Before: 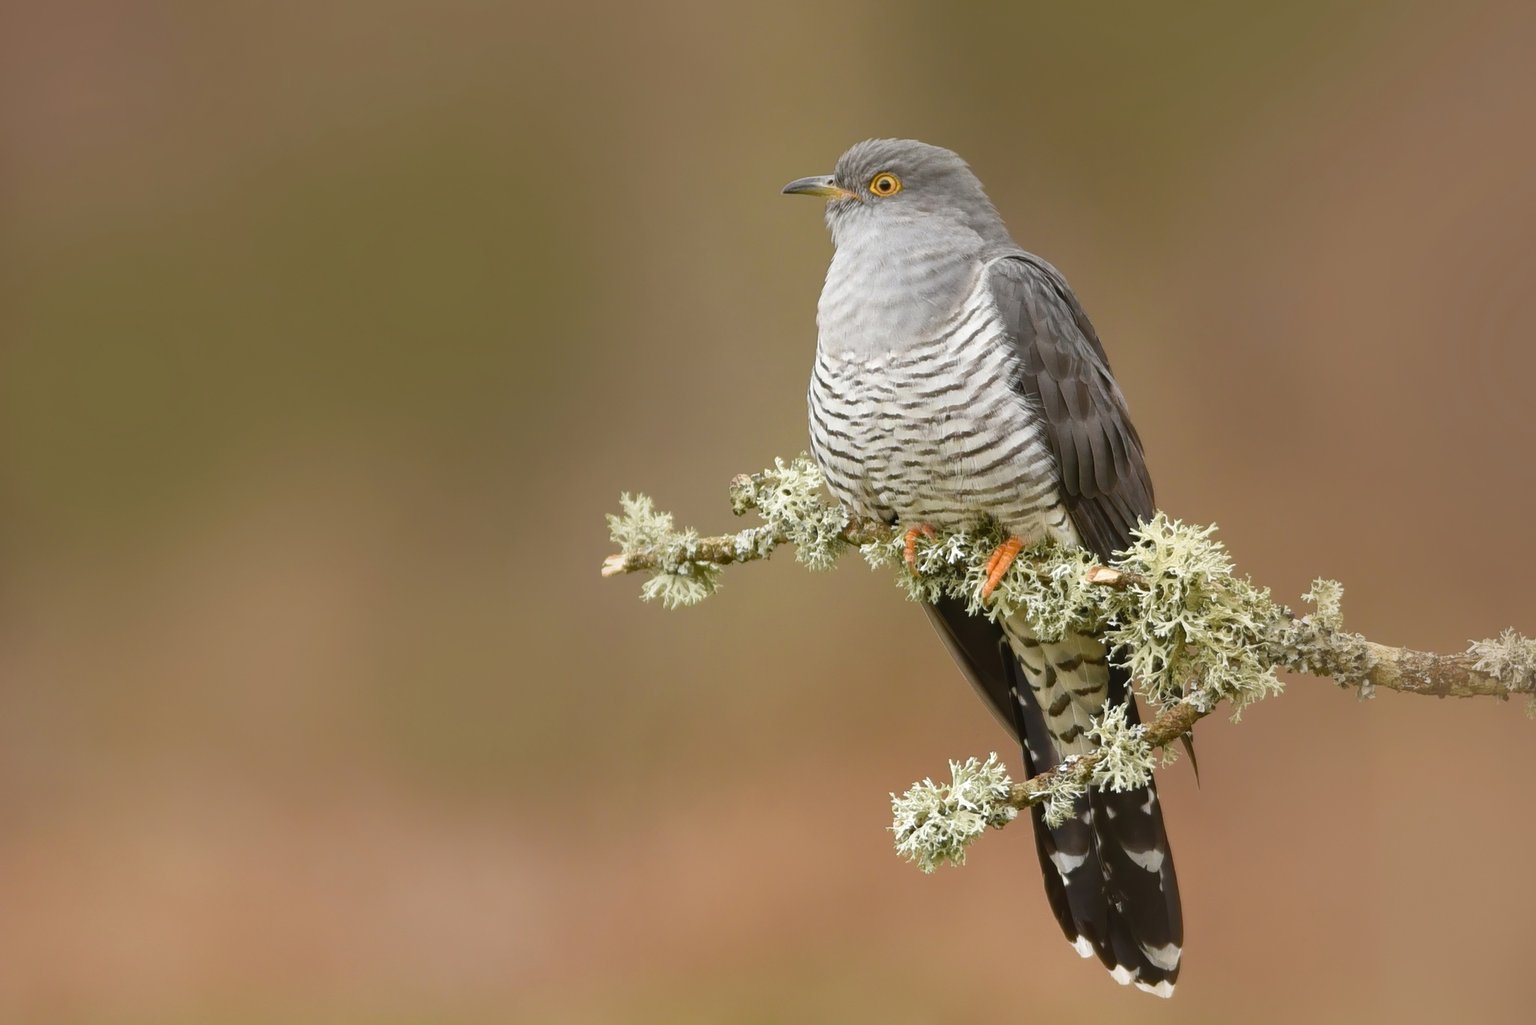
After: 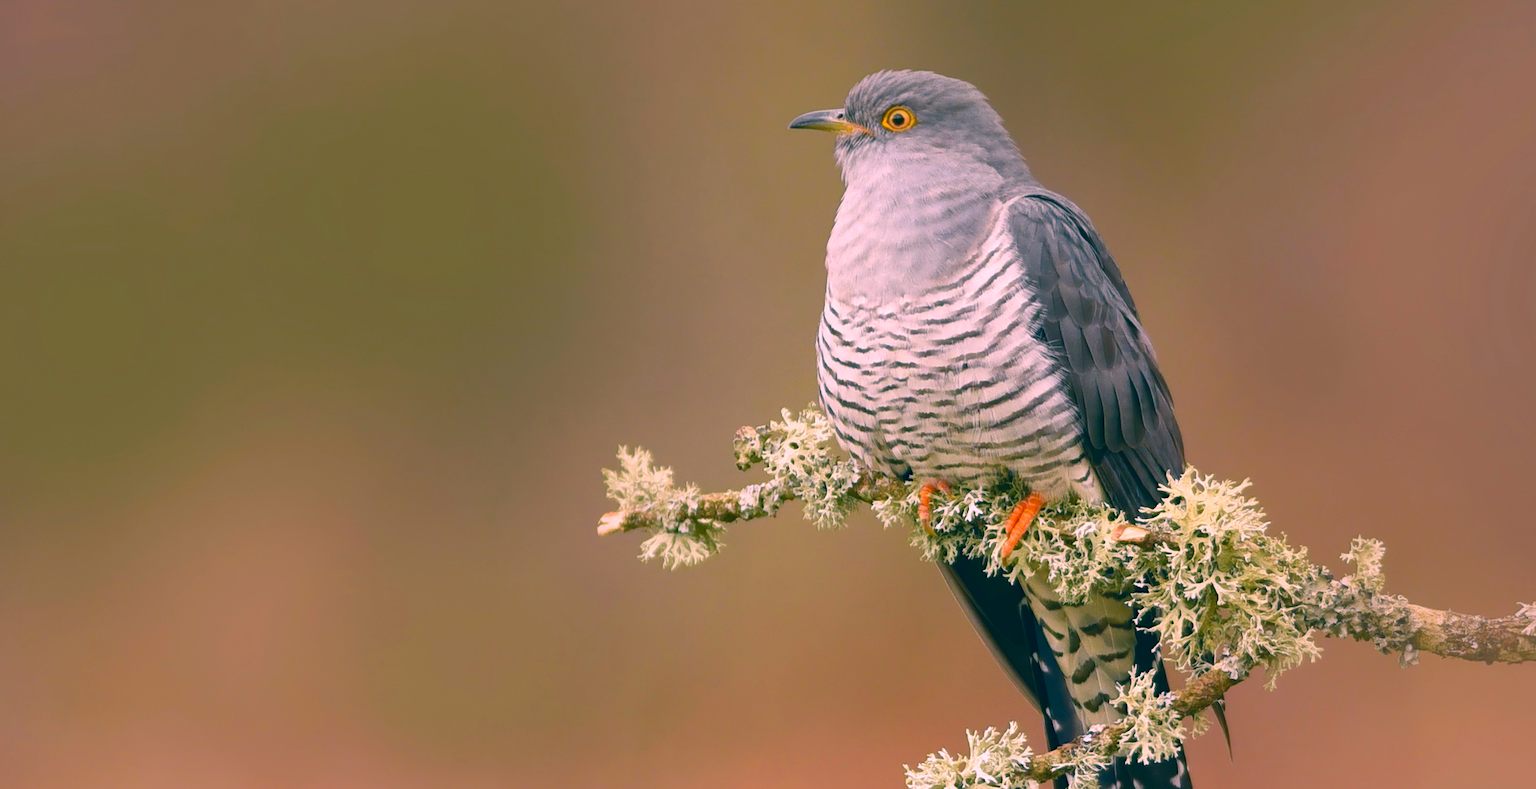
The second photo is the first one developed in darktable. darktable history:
crop: left 2.58%, top 7.118%, right 3.228%, bottom 20.286%
color correction: highlights a* 17.16, highlights b* 0.262, shadows a* -14.9, shadows b* -14.07, saturation 1.52
